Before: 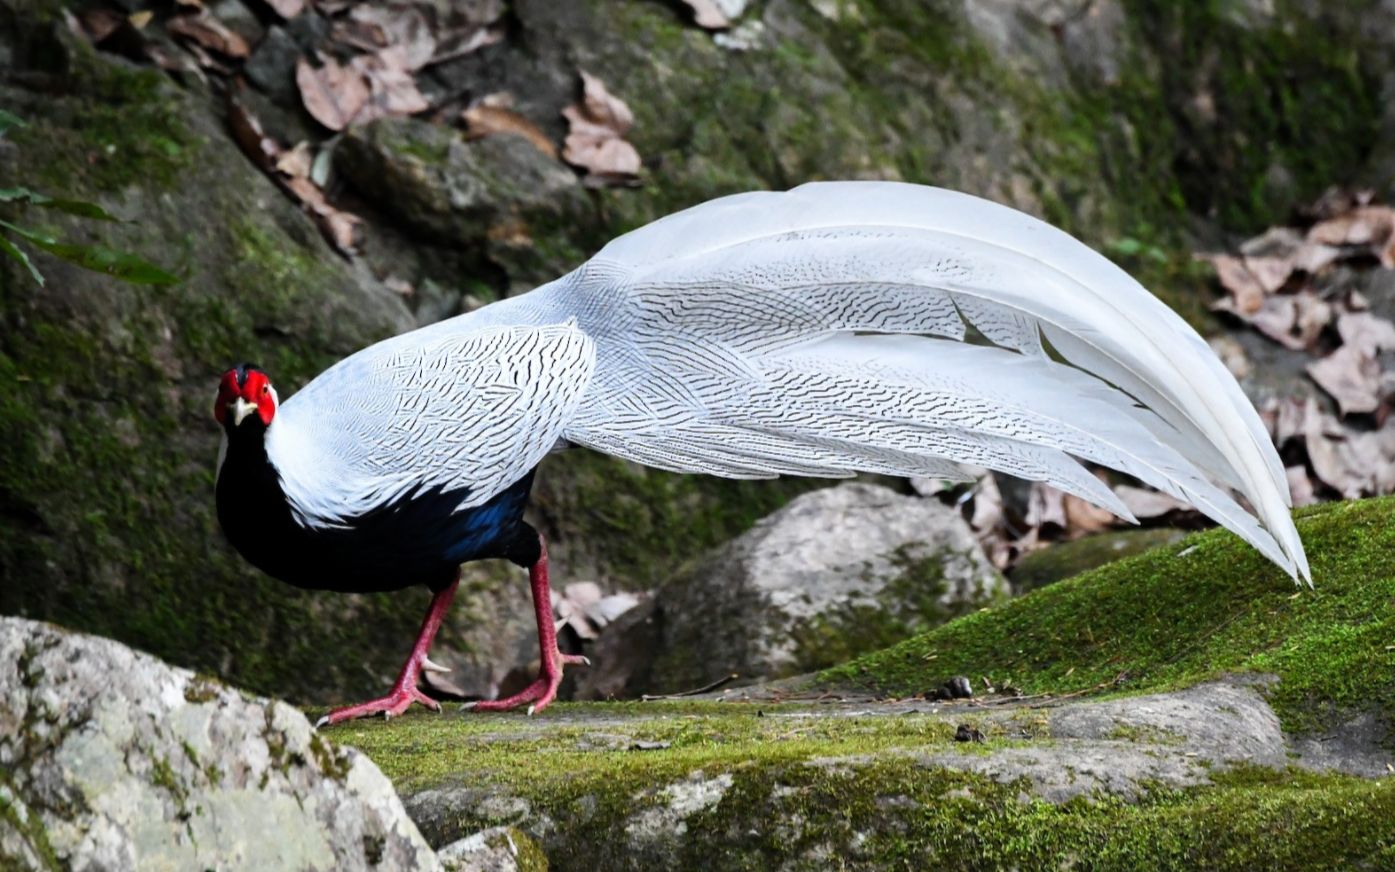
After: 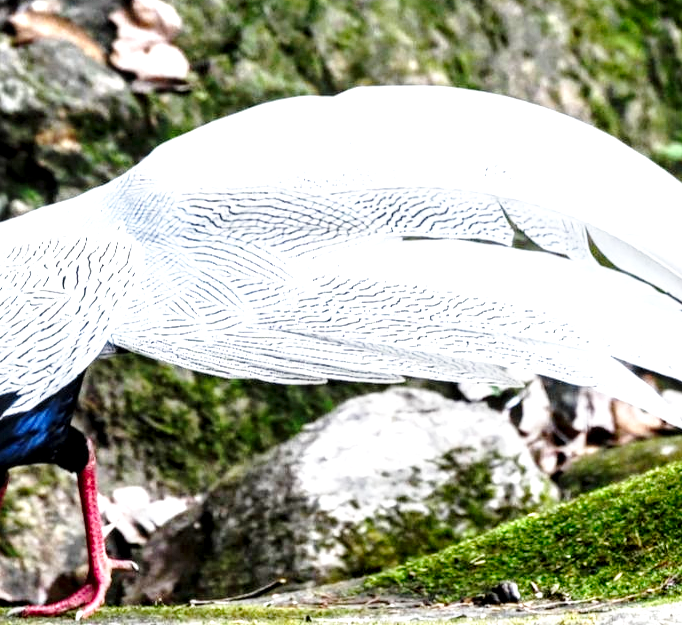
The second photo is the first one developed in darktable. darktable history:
crop: left 32.467%, top 10.943%, right 18.605%, bottom 17.364%
local contrast: highlights 60%, shadows 63%, detail 160%
base curve: curves: ch0 [(0, 0) (0.028, 0.03) (0.121, 0.232) (0.46, 0.748) (0.859, 0.968) (1, 1)], preserve colors none
exposure: black level correction 0, exposure 0.698 EV, compensate highlight preservation false
